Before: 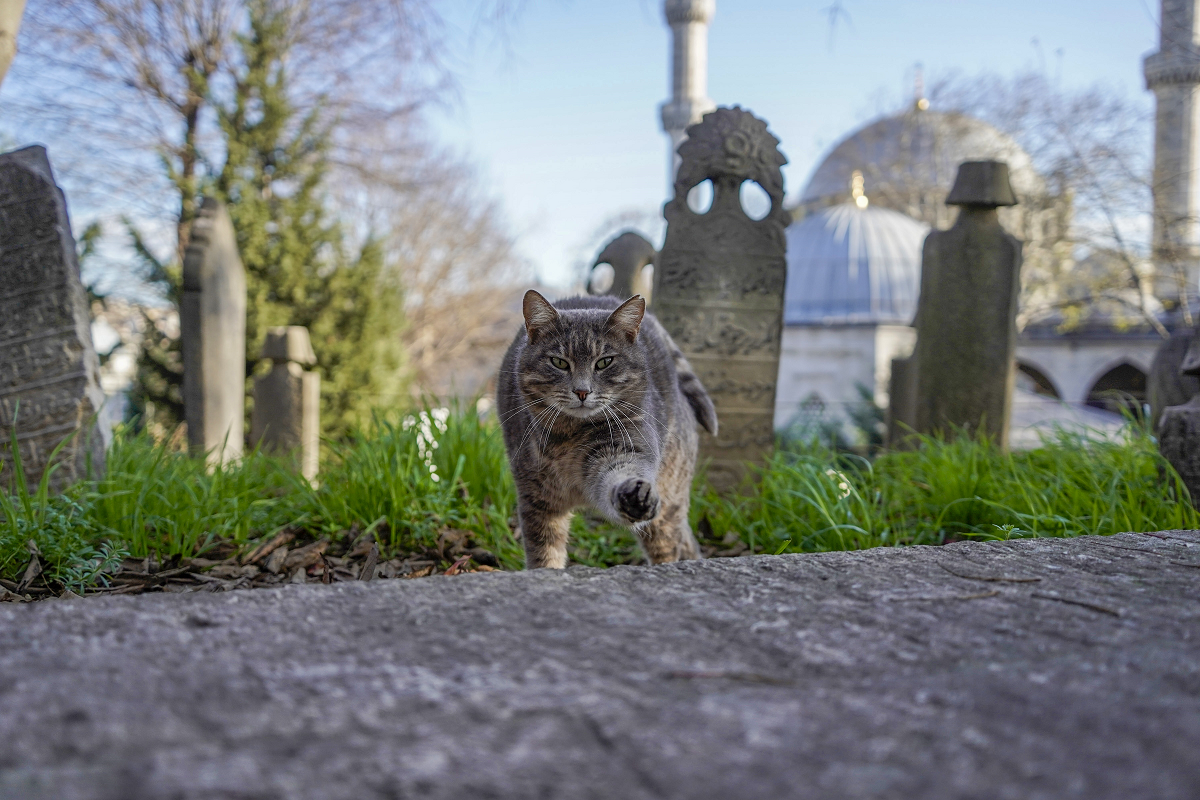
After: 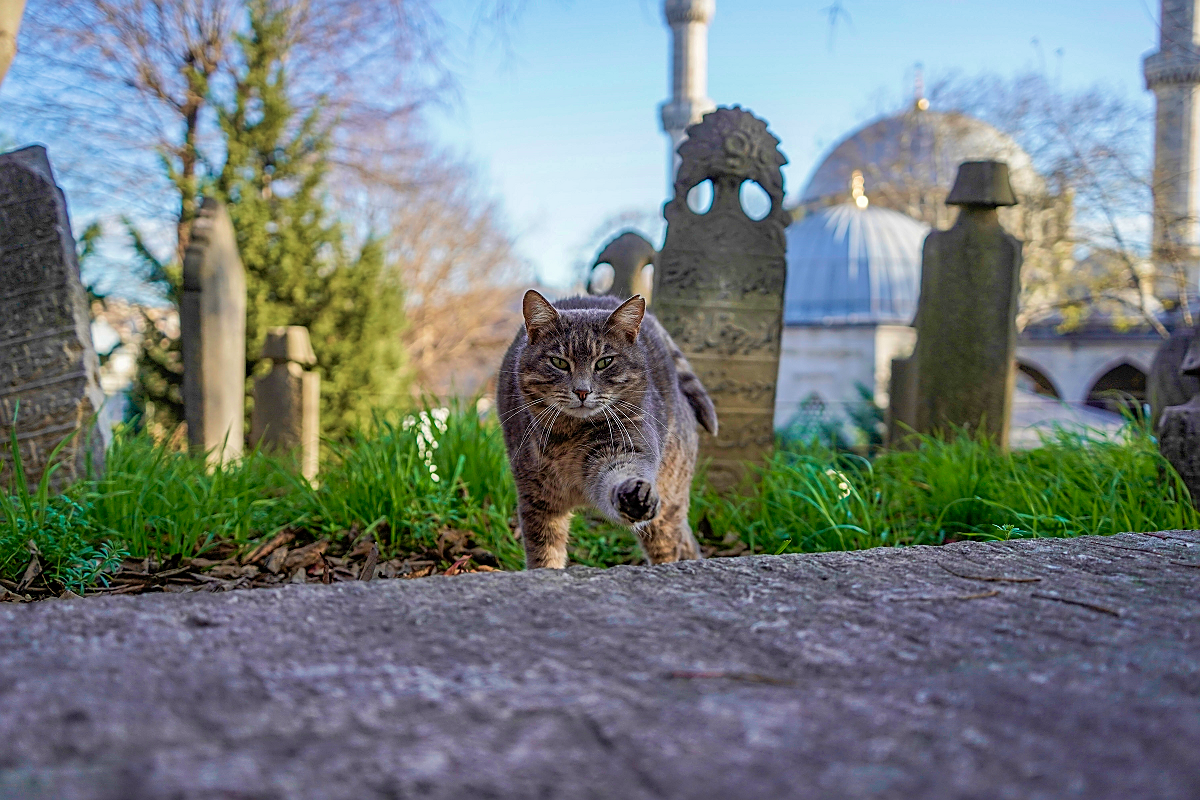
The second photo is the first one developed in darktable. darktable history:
sharpen: on, module defaults
velvia: strength 50.33%
